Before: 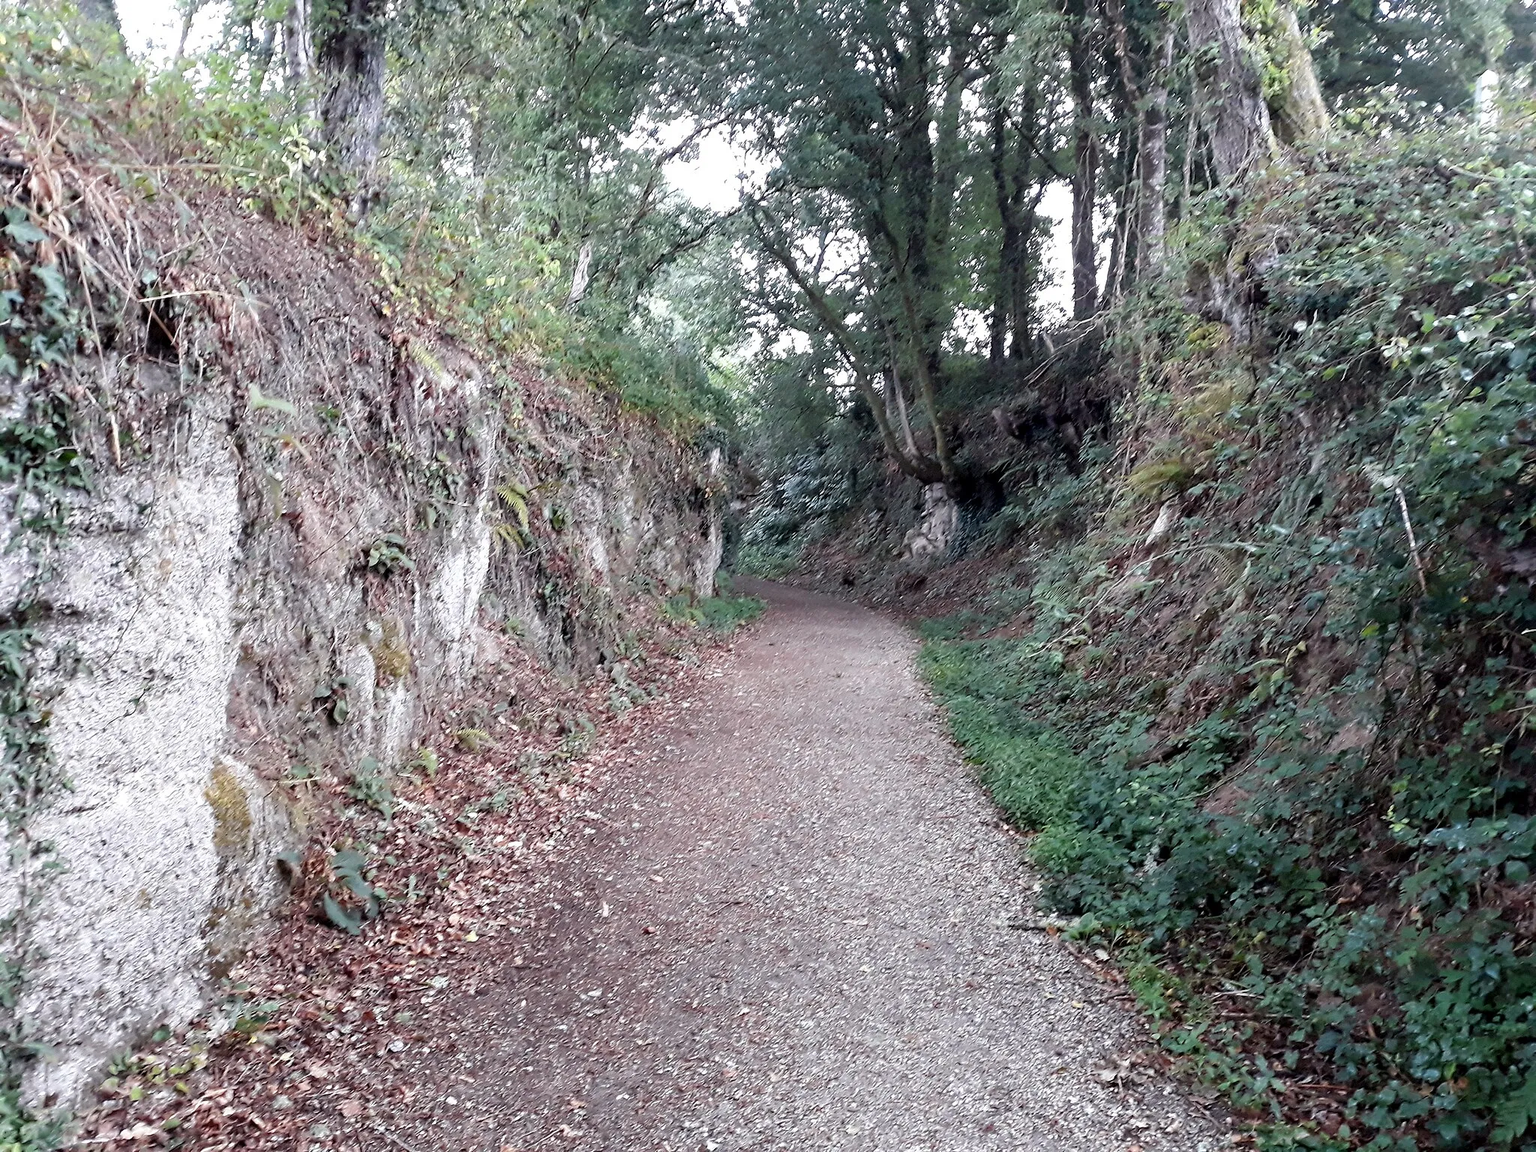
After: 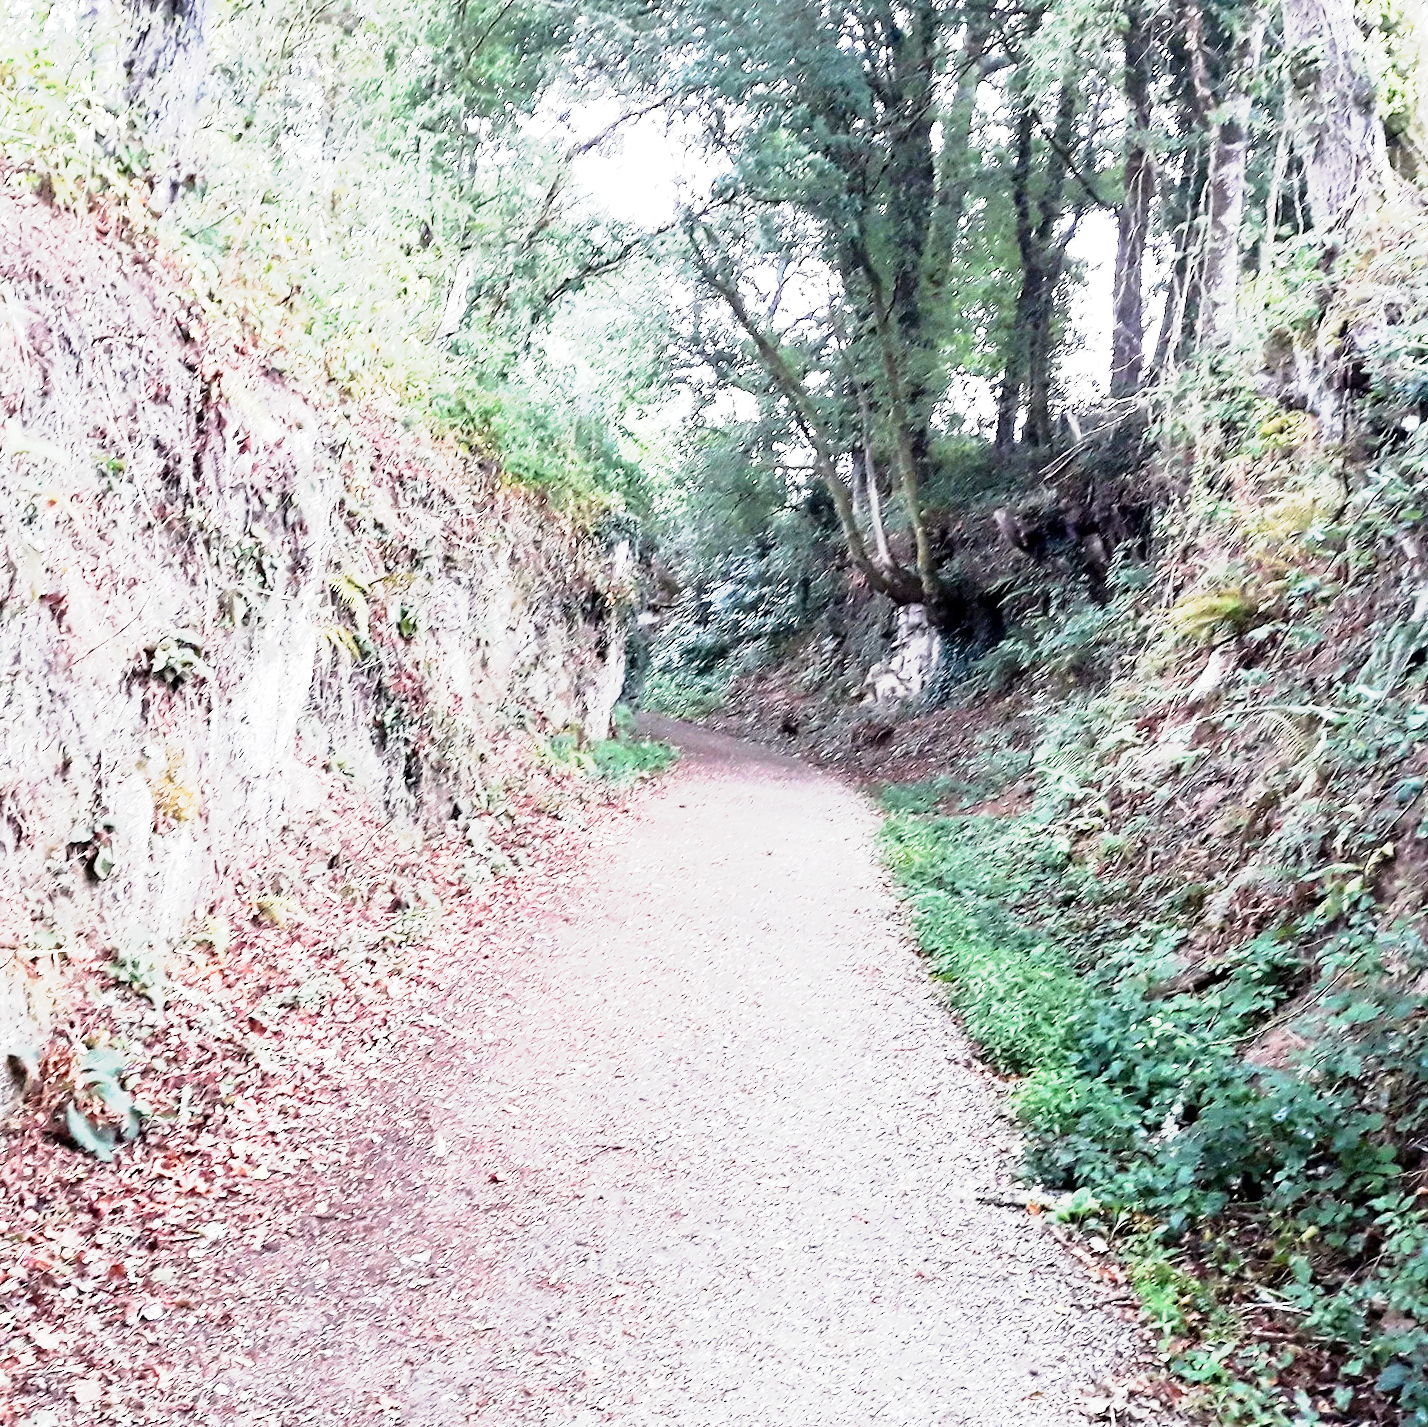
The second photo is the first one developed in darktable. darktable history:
tone curve: curves: ch0 [(0, 0) (0.003, 0.005) (0.011, 0.018) (0.025, 0.041) (0.044, 0.072) (0.069, 0.113) (0.1, 0.163) (0.136, 0.221) (0.177, 0.289) (0.224, 0.366) (0.277, 0.452) (0.335, 0.546) (0.399, 0.65) (0.468, 0.763) (0.543, 0.885) (0.623, 0.93) (0.709, 0.946) (0.801, 0.963) (0.898, 0.981) (1, 1)], preserve colors none
crop and rotate: angle -3.28°, left 14.182%, top 0.037%, right 10.885%, bottom 0.086%
